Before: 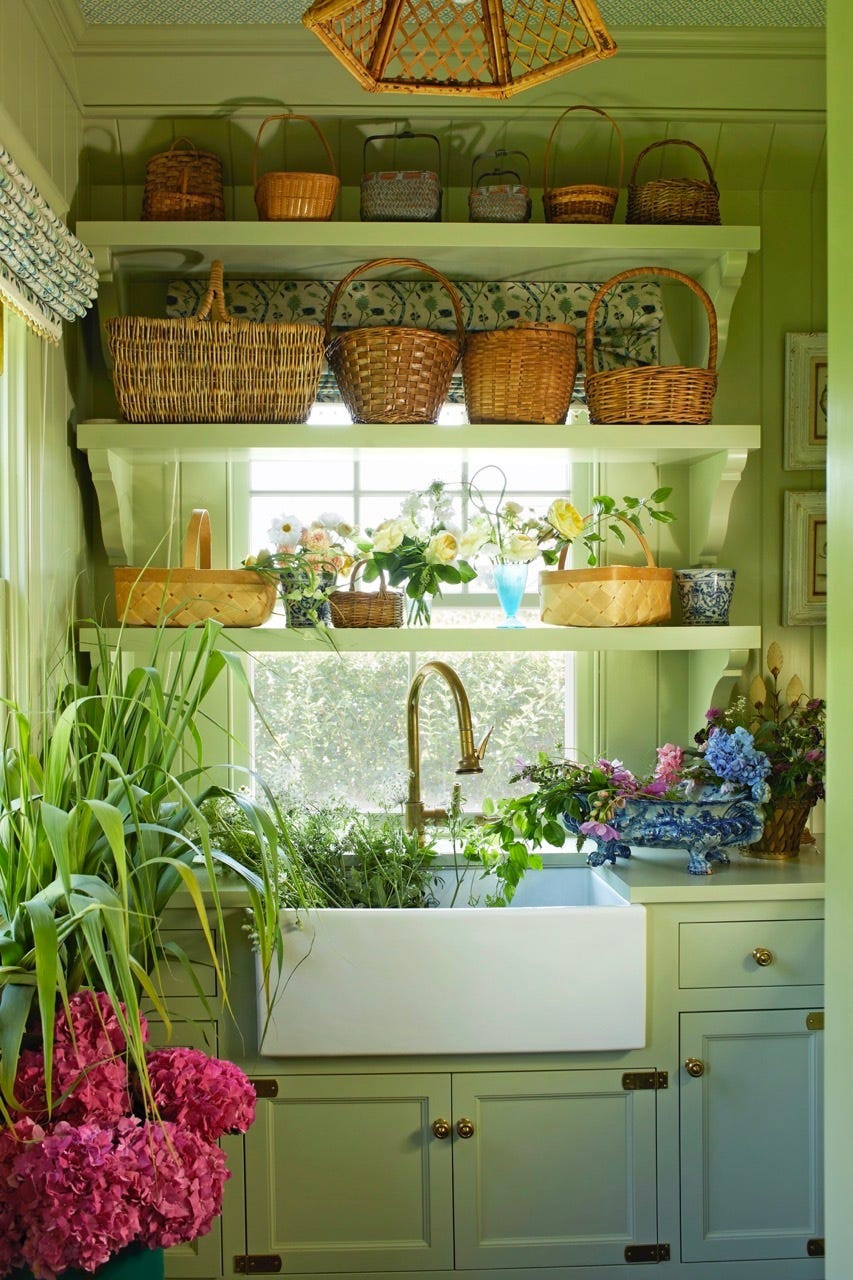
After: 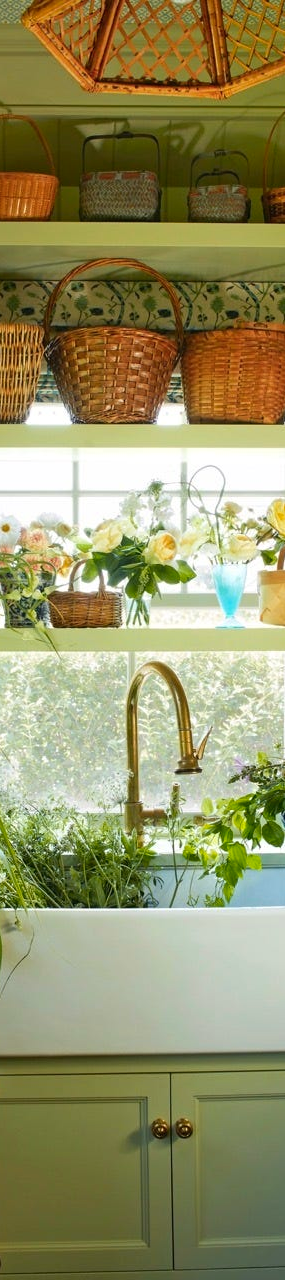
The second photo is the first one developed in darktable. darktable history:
crop: left 33.033%, right 33.473%
color zones: curves: ch1 [(0.235, 0.558) (0.75, 0.5)]; ch2 [(0.25, 0.462) (0.749, 0.457)]
tone equalizer: -8 EV 0.092 EV, edges refinement/feathering 500, mask exposure compensation -1.57 EV, preserve details no
